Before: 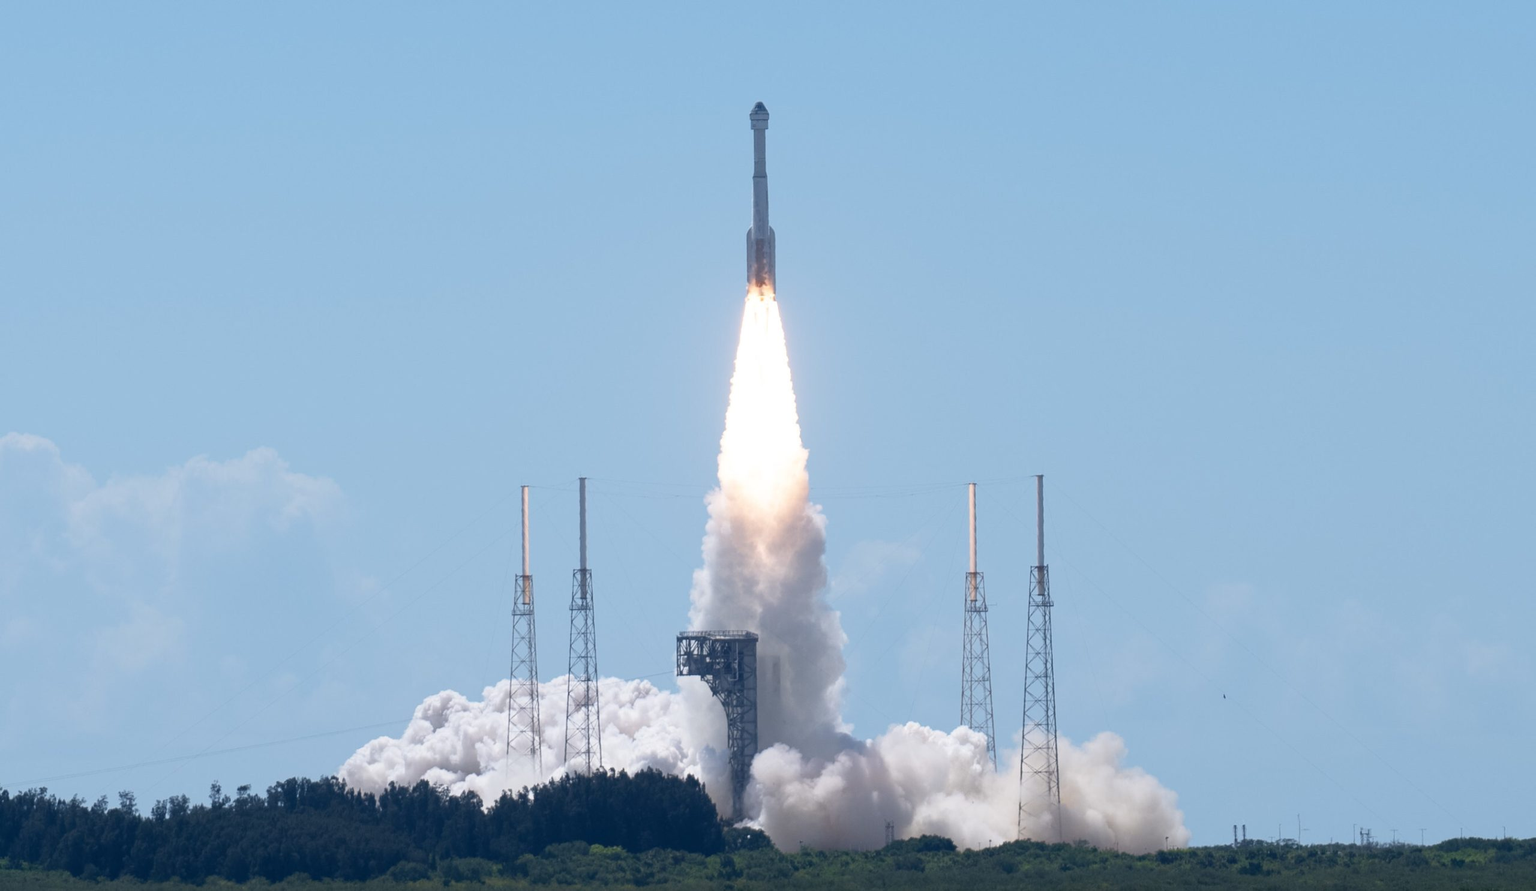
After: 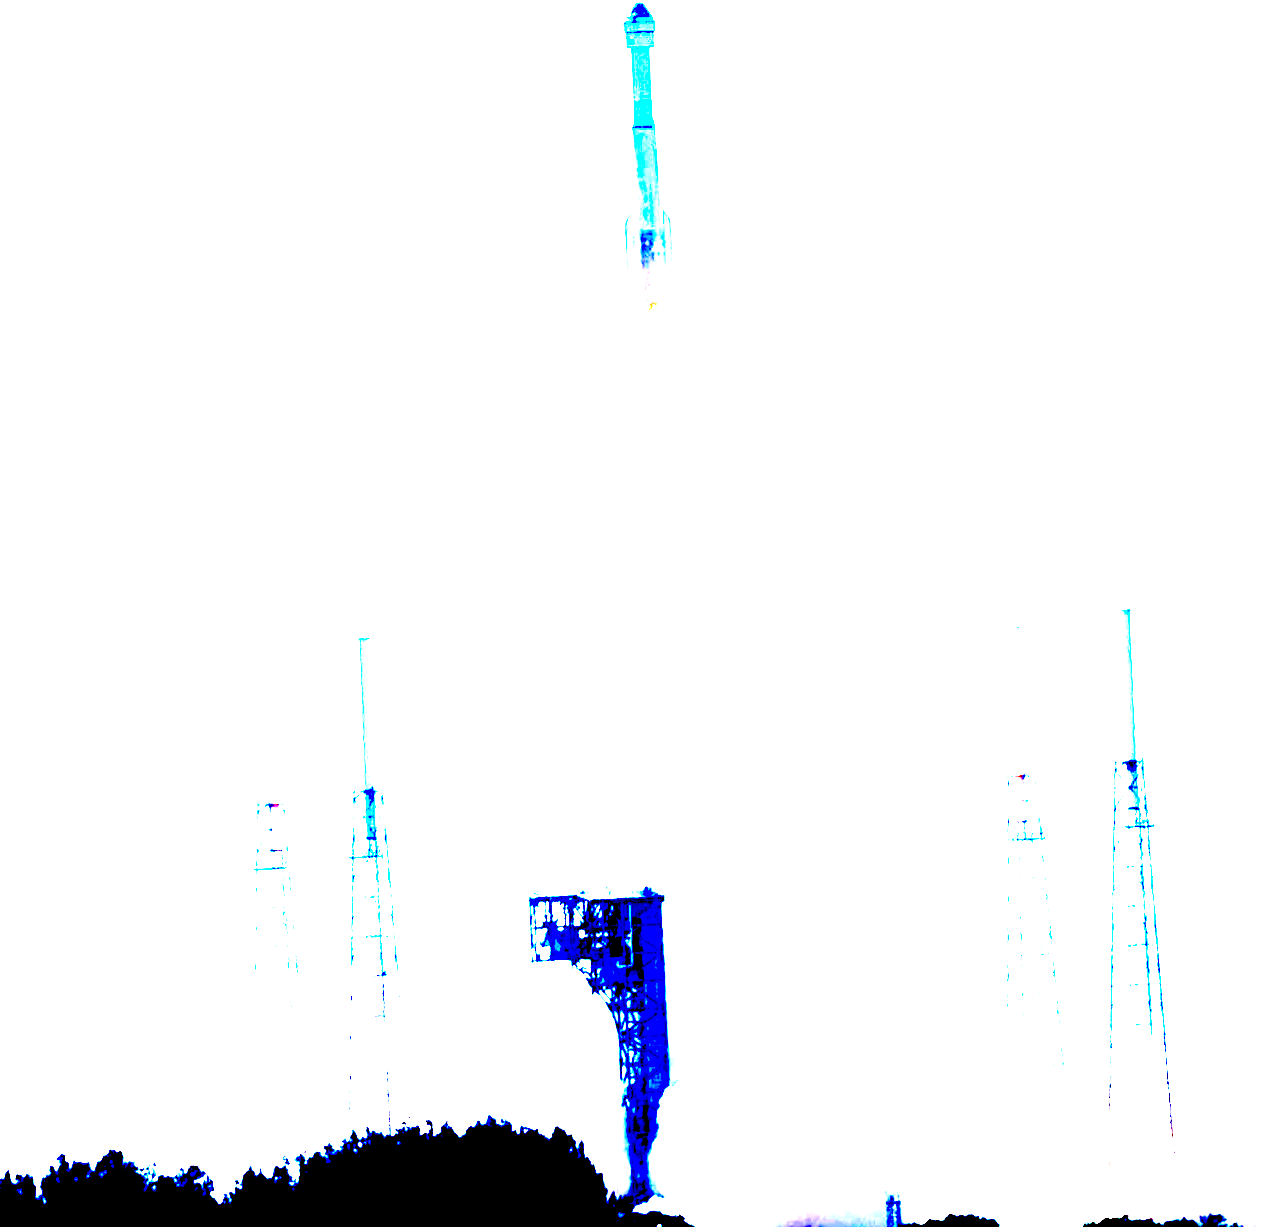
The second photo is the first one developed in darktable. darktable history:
rotate and perspective: rotation -1.77°, lens shift (horizontal) 0.004, automatic cropping off
exposure: black level correction 0.1, exposure 3 EV, compensate highlight preservation false
crop and rotate: angle 0.02°, left 24.353%, top 13.219%, right 26.156%, bottom 8.224%
